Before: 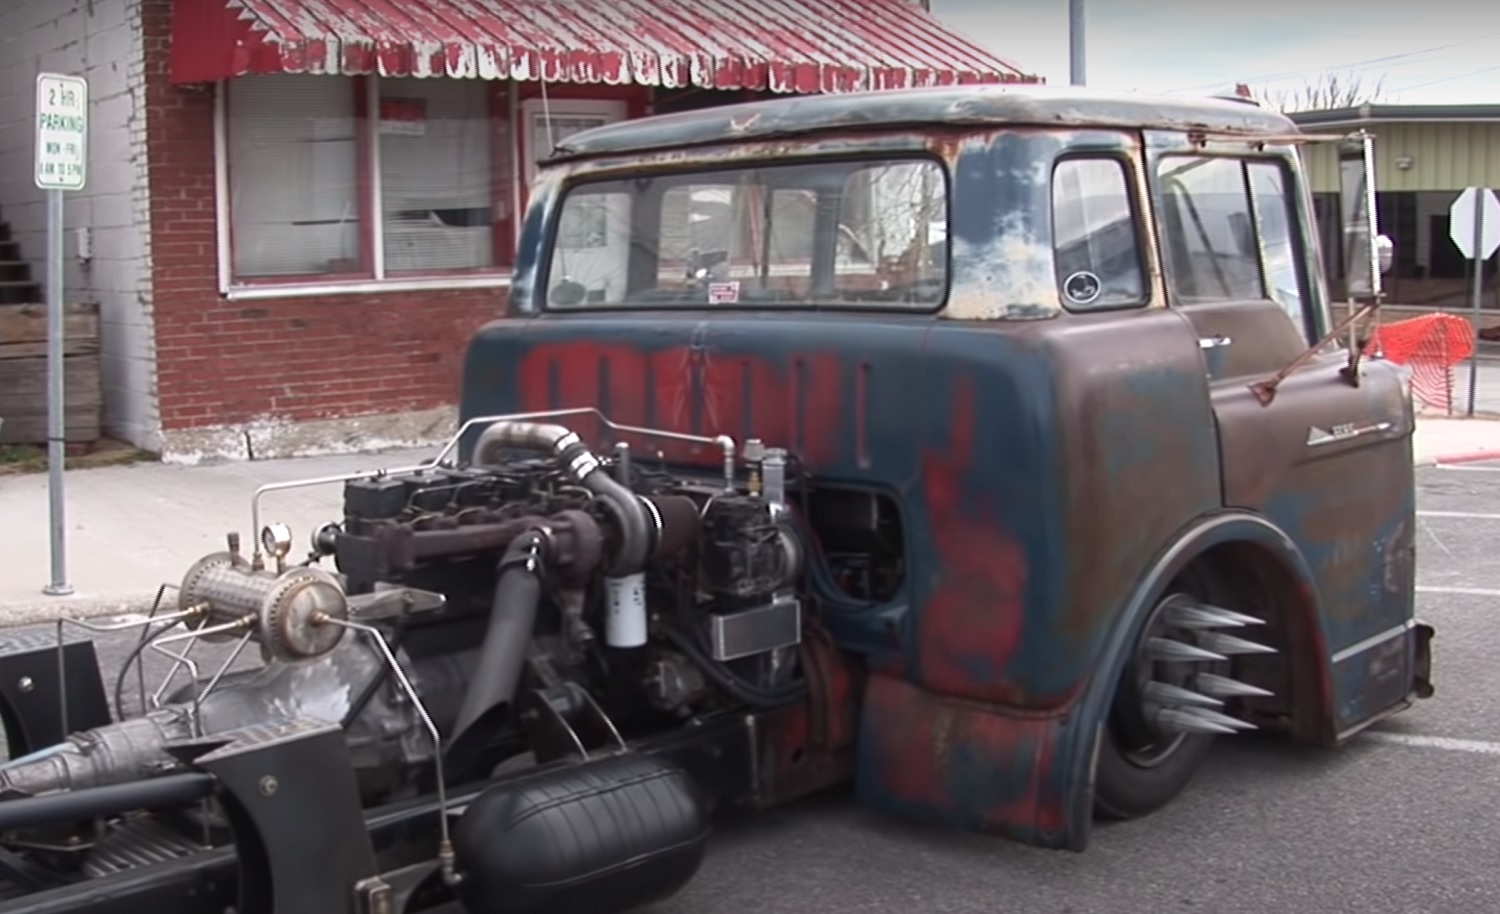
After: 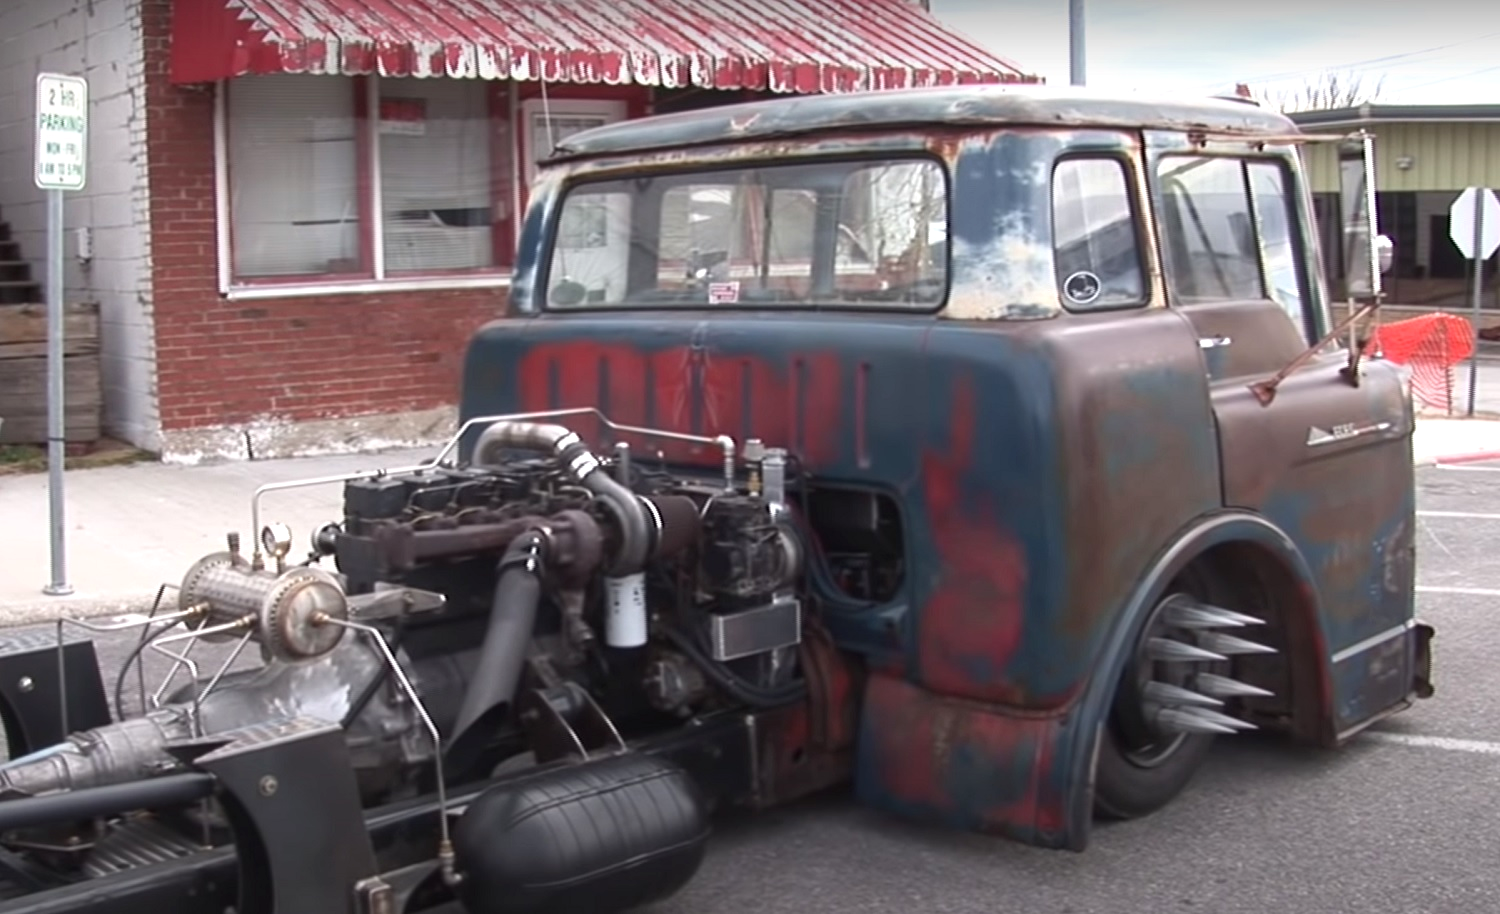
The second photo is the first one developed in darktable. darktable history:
exposure: exposure 0.3 EV, compensate highlight preservation false
color balance rgb: perceptual saturation grading › global saturation 2.817%
